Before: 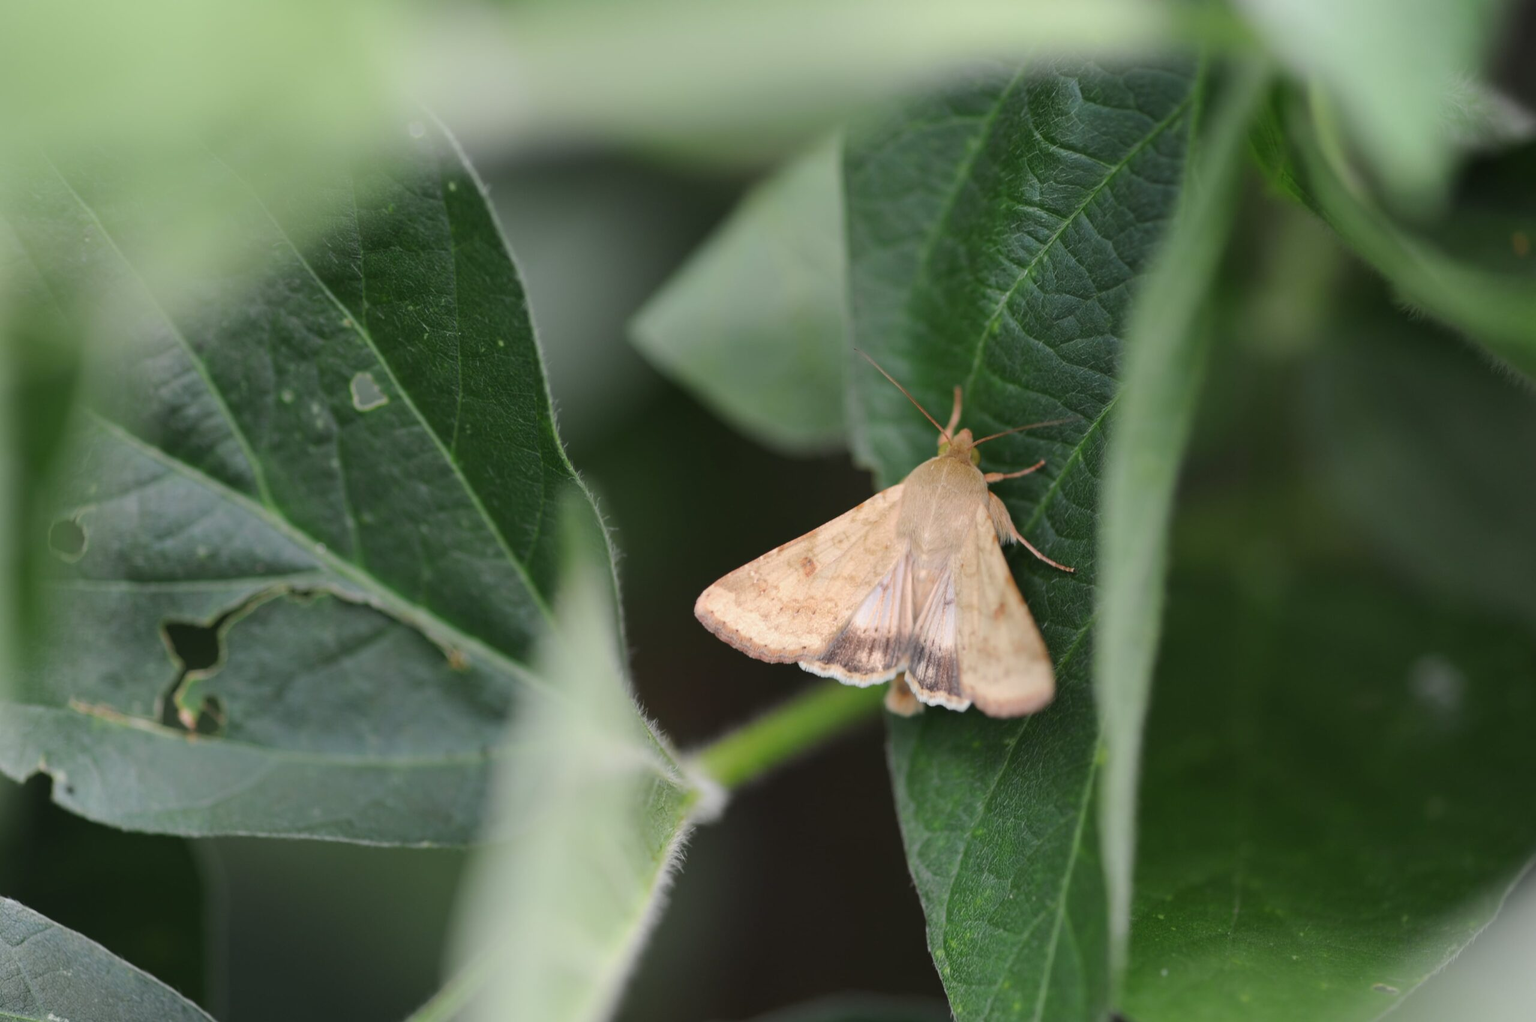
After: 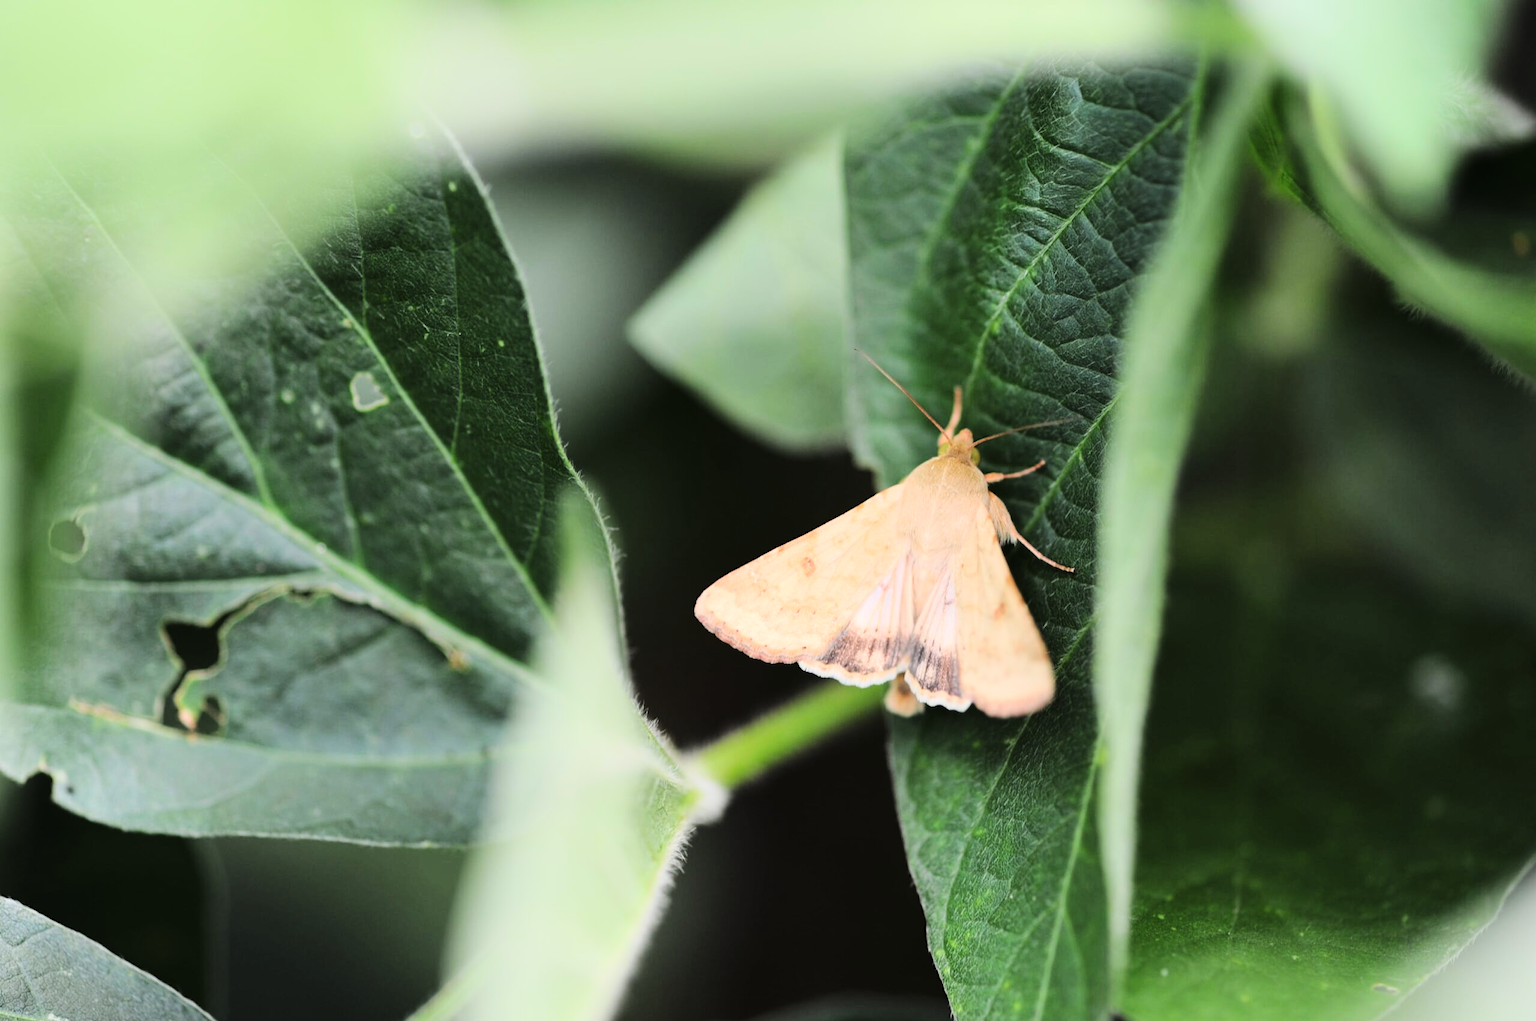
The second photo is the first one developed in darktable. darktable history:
tone curve: curves: ch0 [(0, 0) (0.003, 0.001) (0.011, 0.004) (0.025, 0.009) (0.044, 0.016) (0.069, 0.025) (0.1, 0.036) (0.136, 0.059) (0.177, 0.103) (0.224, 0.175) (0.277, 0.274) (0.335, 0.395) (0.399, 0.52) (0.468, 0.635) (0.543, 0.733) (0.623, 0.817) (0.709, 0.888) (0.801, 0.93) (0.898, 0.964) (1, 1)], color space Lab, linked channels, preserve colors none
tone equalizer: on, module defaults
